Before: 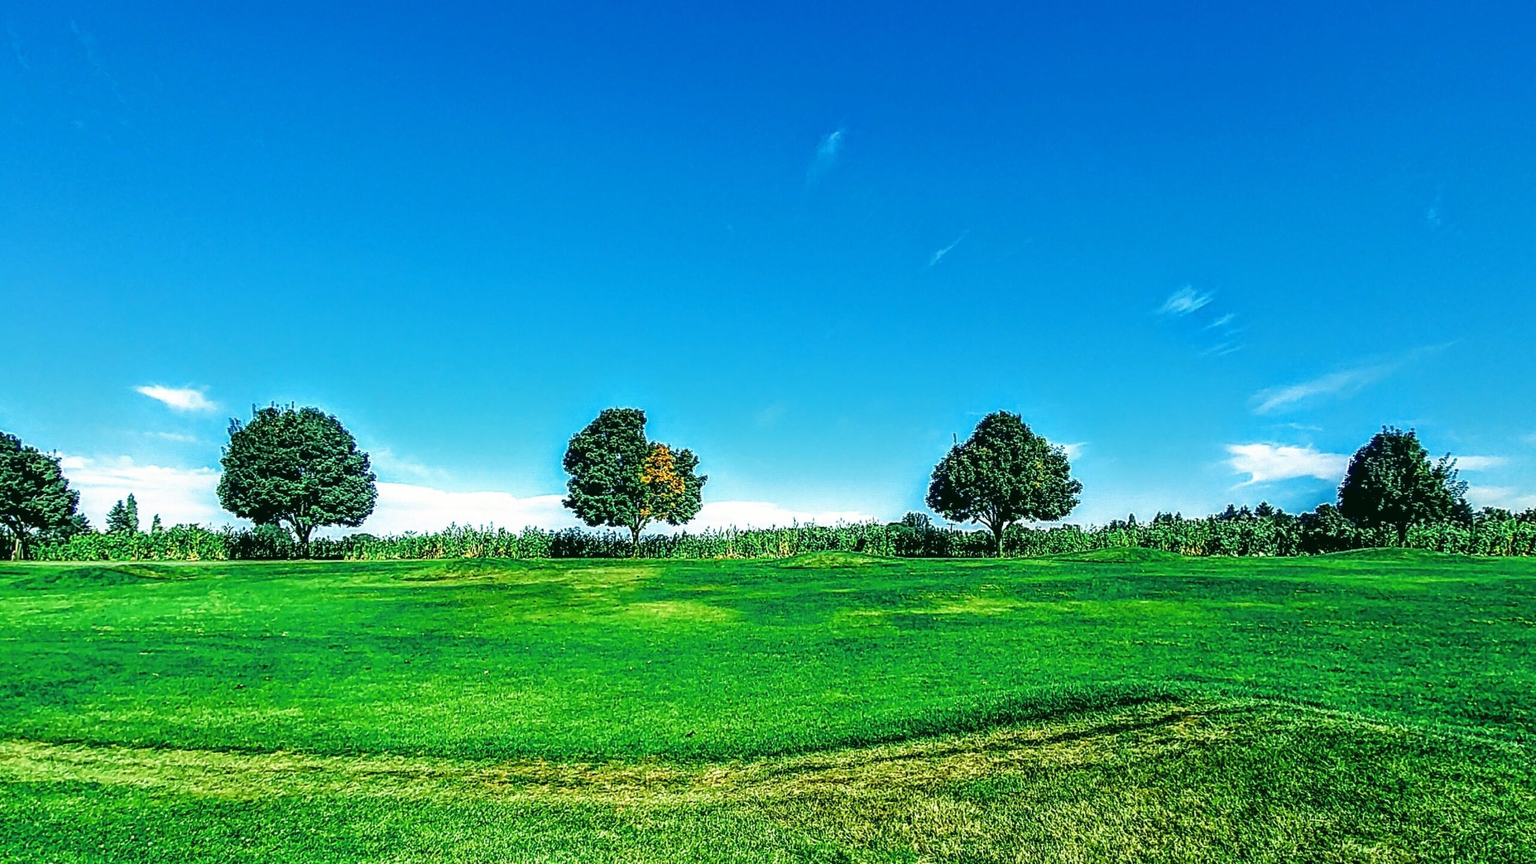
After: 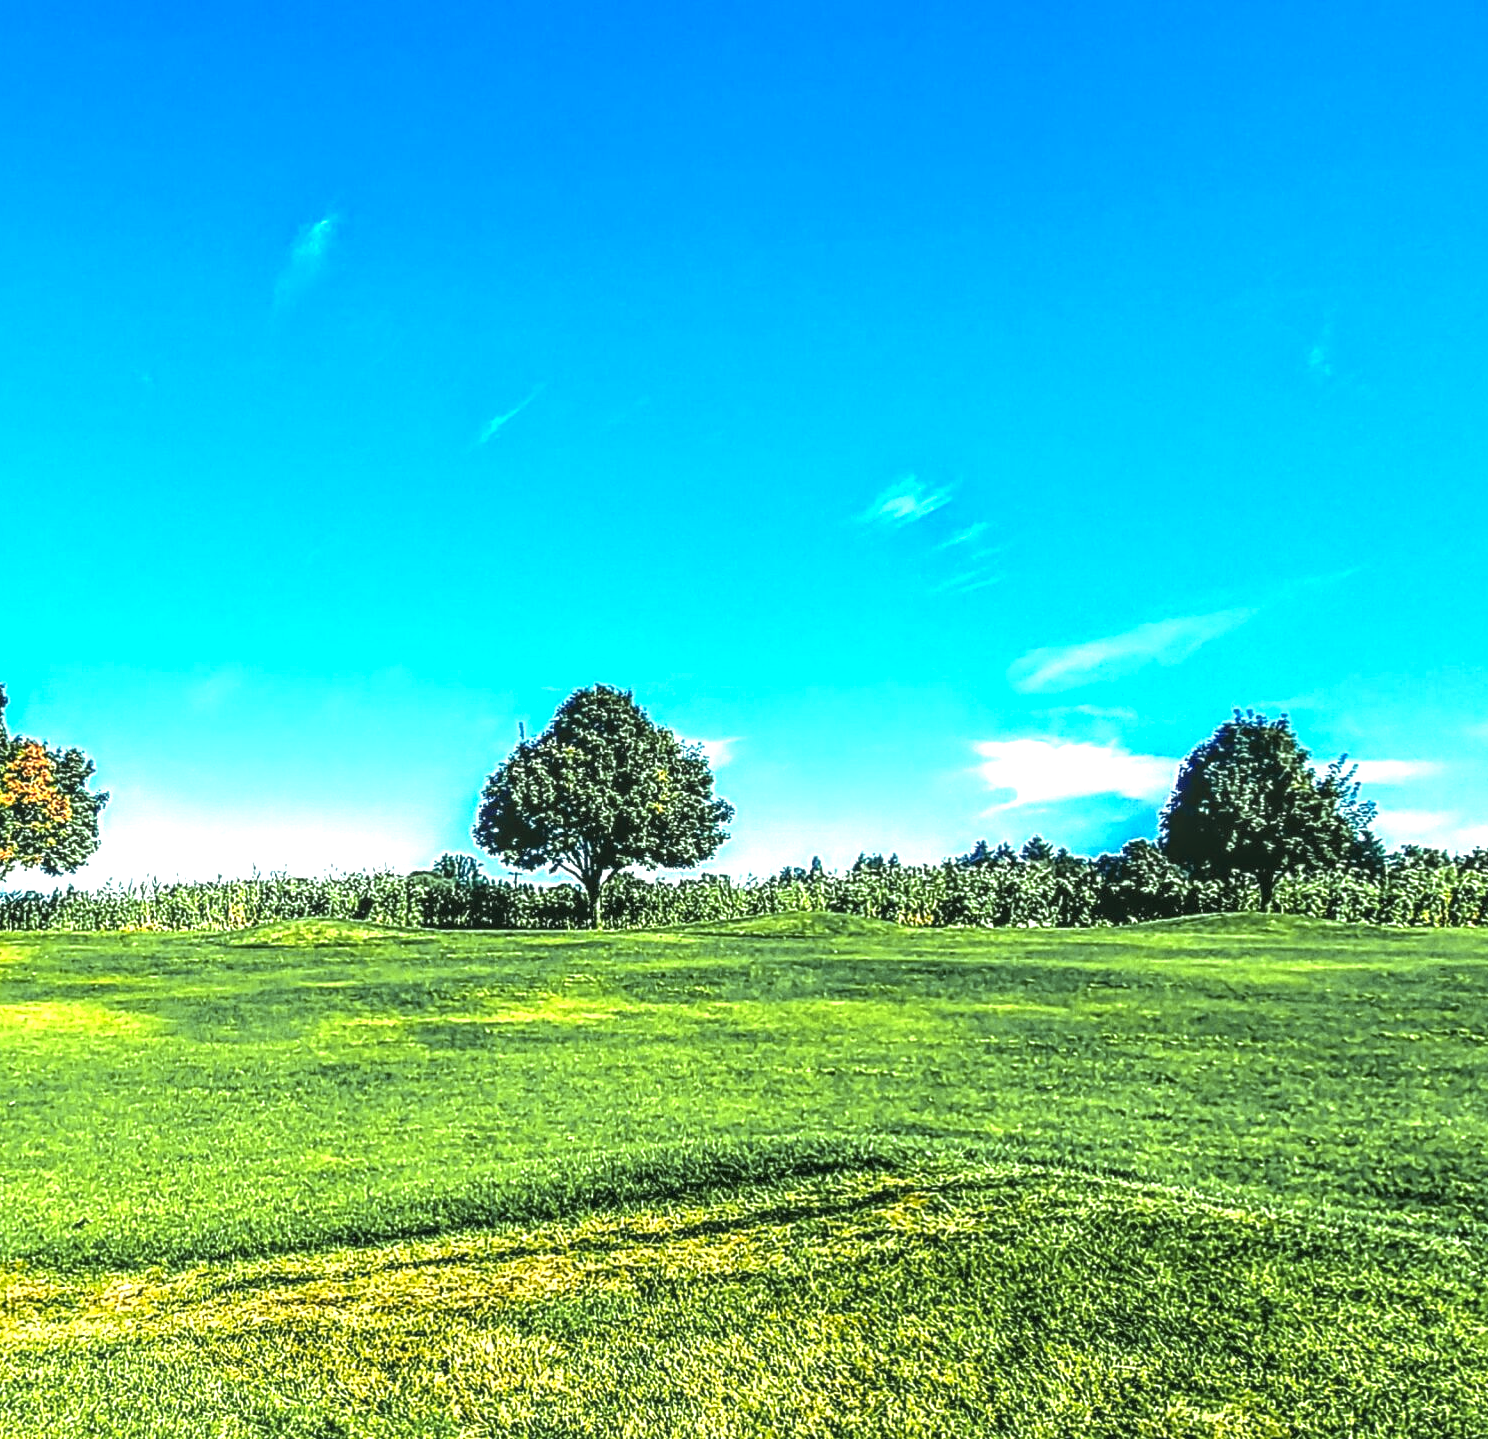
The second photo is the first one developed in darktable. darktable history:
local contrast: on, module defaults
color zones: curves: ch1 [(0.309, 0.524) (0.41, 0.329) (0.508, 0.509)]; ch2 [(0.25, 0.457) (0.75, 0.5)]
exposure: black level correction 0, exposure 1.001 EV, compensate exposure bias true, compensate highlight preservation false
crop: left 41.797%
